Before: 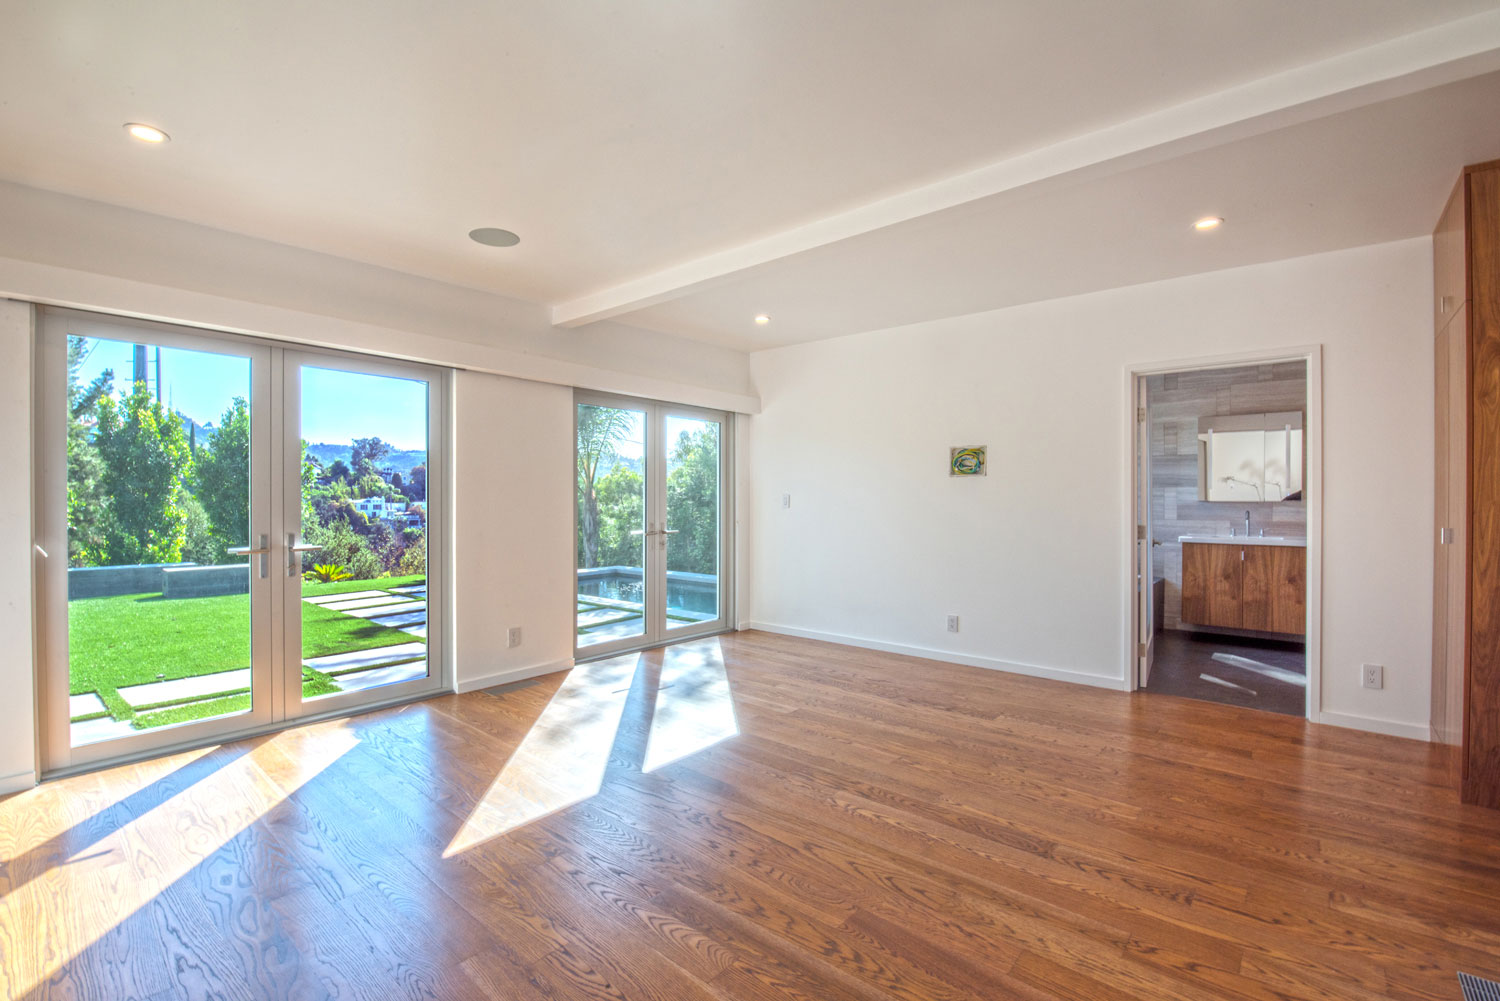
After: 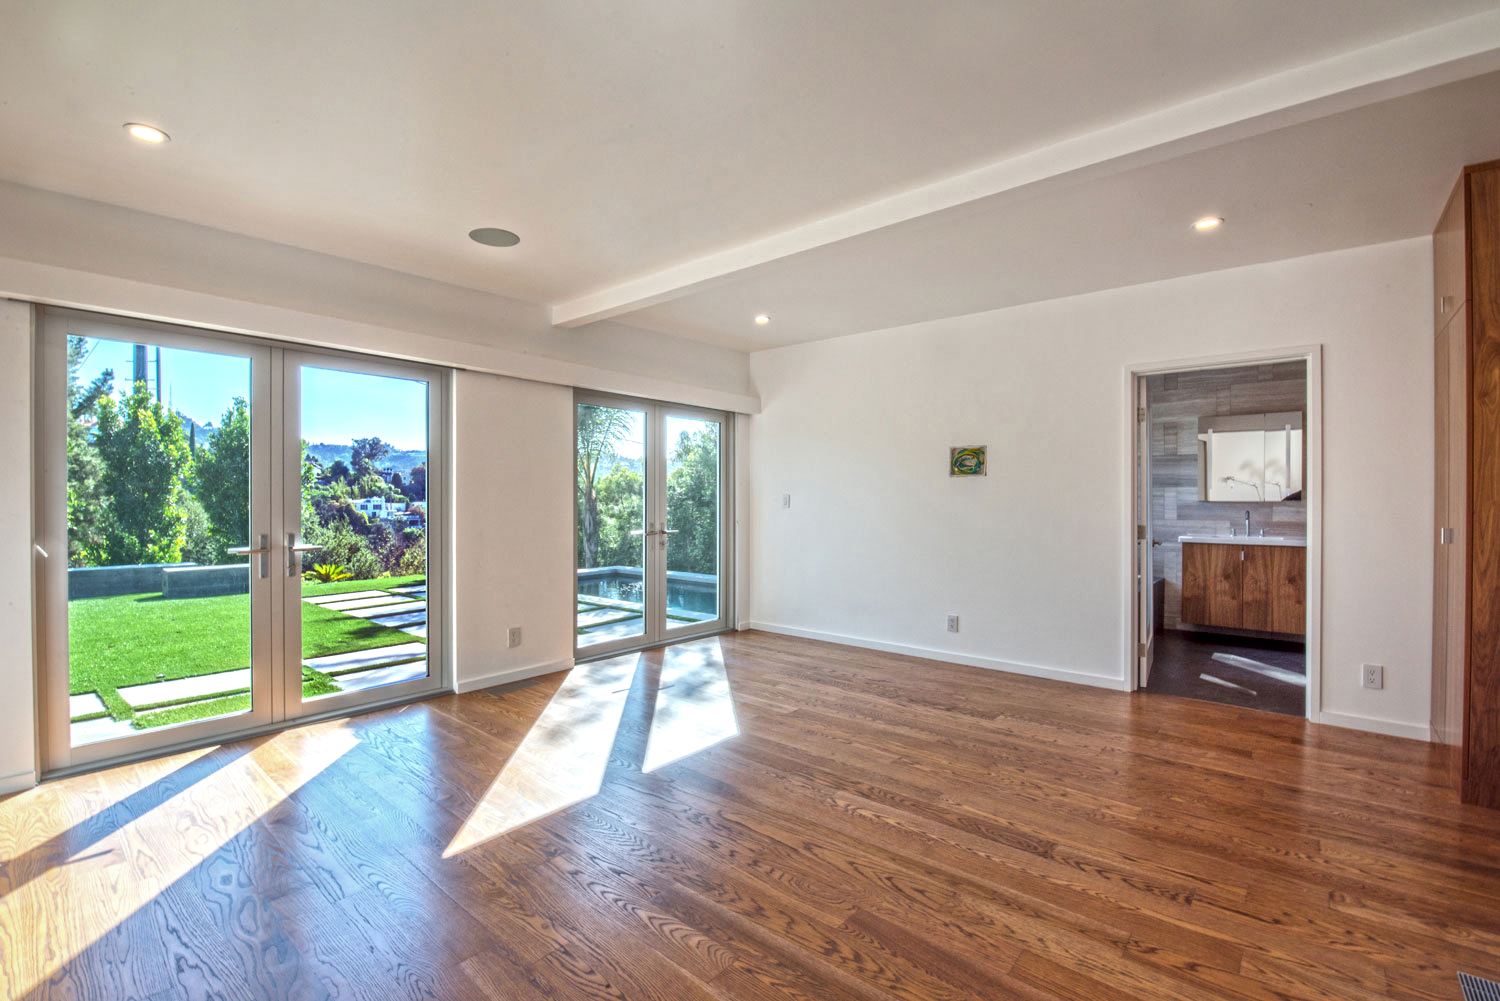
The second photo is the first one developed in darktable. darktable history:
local contrast: mode bilateral grid, contrast 24, coarseness 60, detail 152%, midtone range 0.2
exposure: exposure -0.207 EV, compensate exposure bias true, compensate highlight preservation false
